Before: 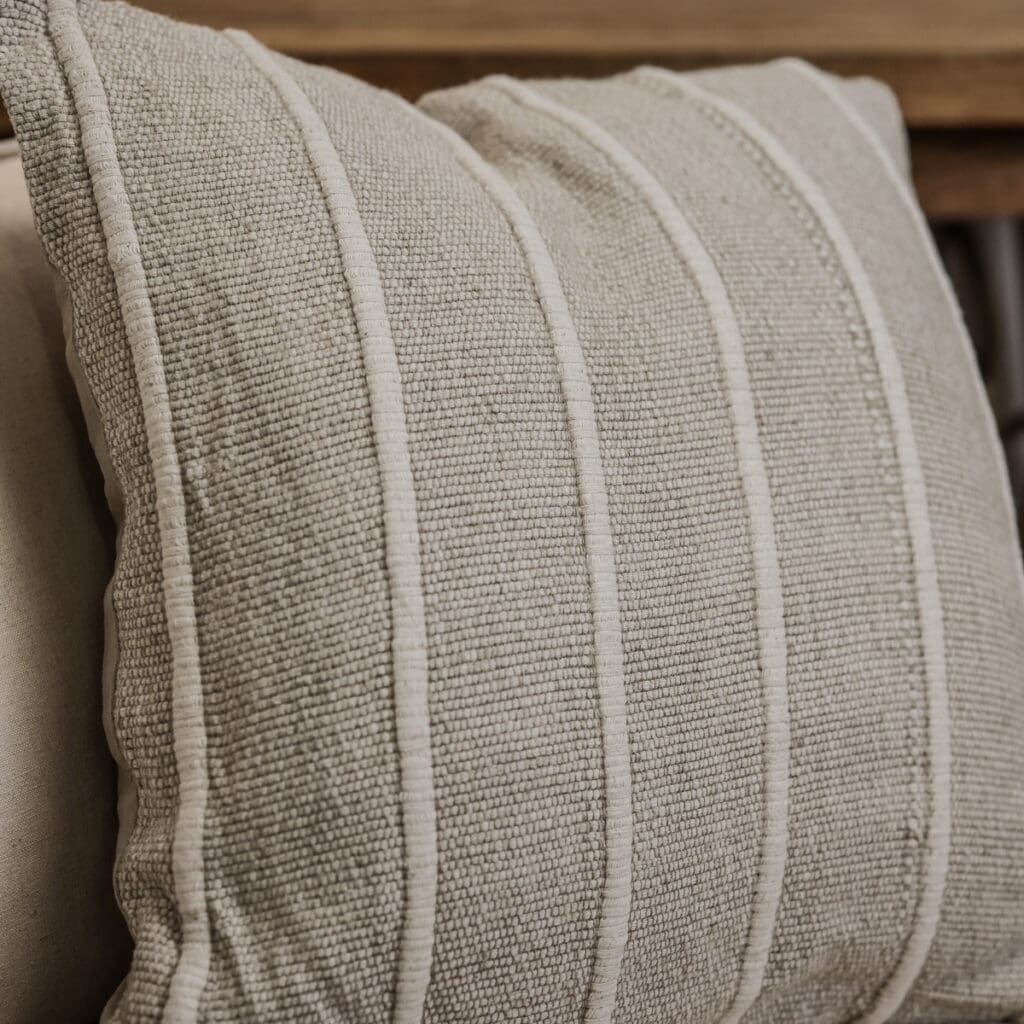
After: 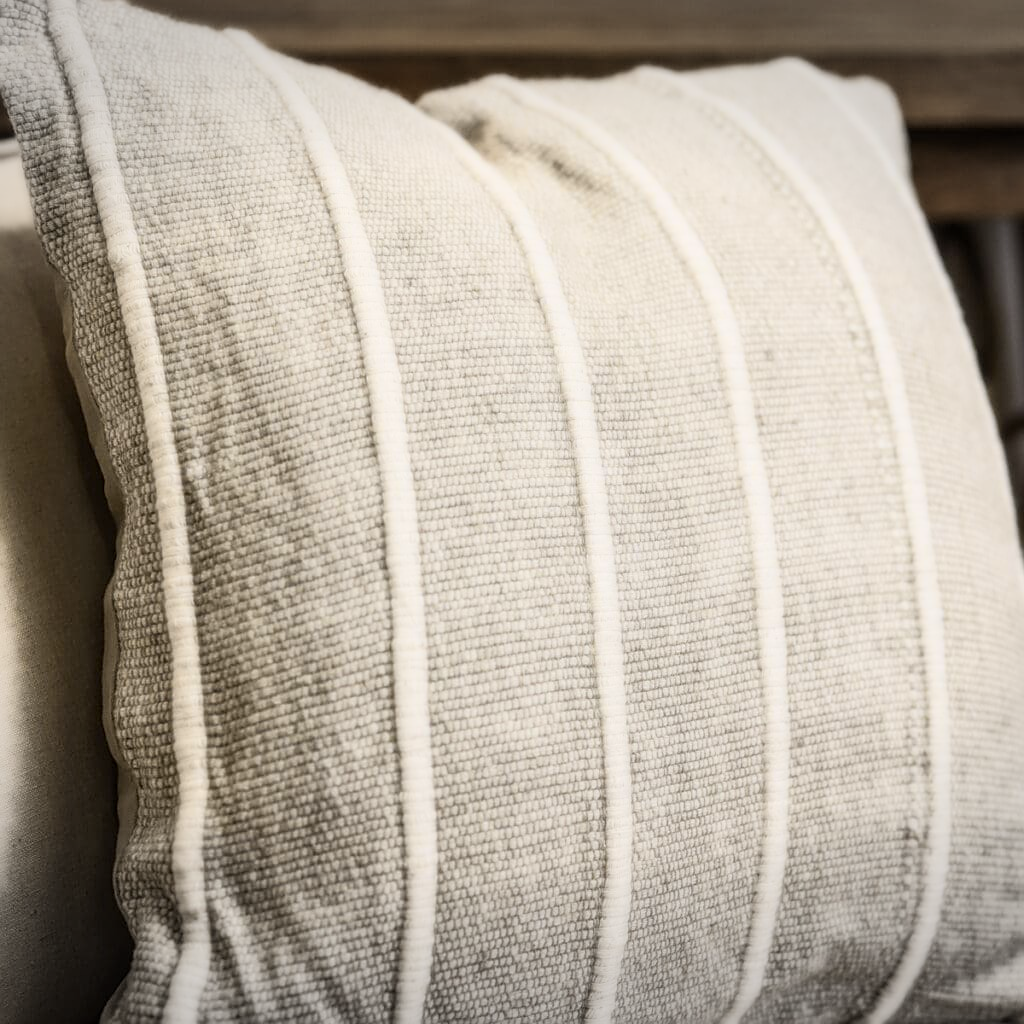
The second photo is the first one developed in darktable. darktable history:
bloom: size 0%, threshold 54.82%, strength 8.31%
color contrast: green-magenta contrast 0.85, blue-yellow contrast 1.25, unbound 0
sharpen: on, module defaults
vignetting: fall-off start 100%, brightness -0.282, width/height ratio 1.31
